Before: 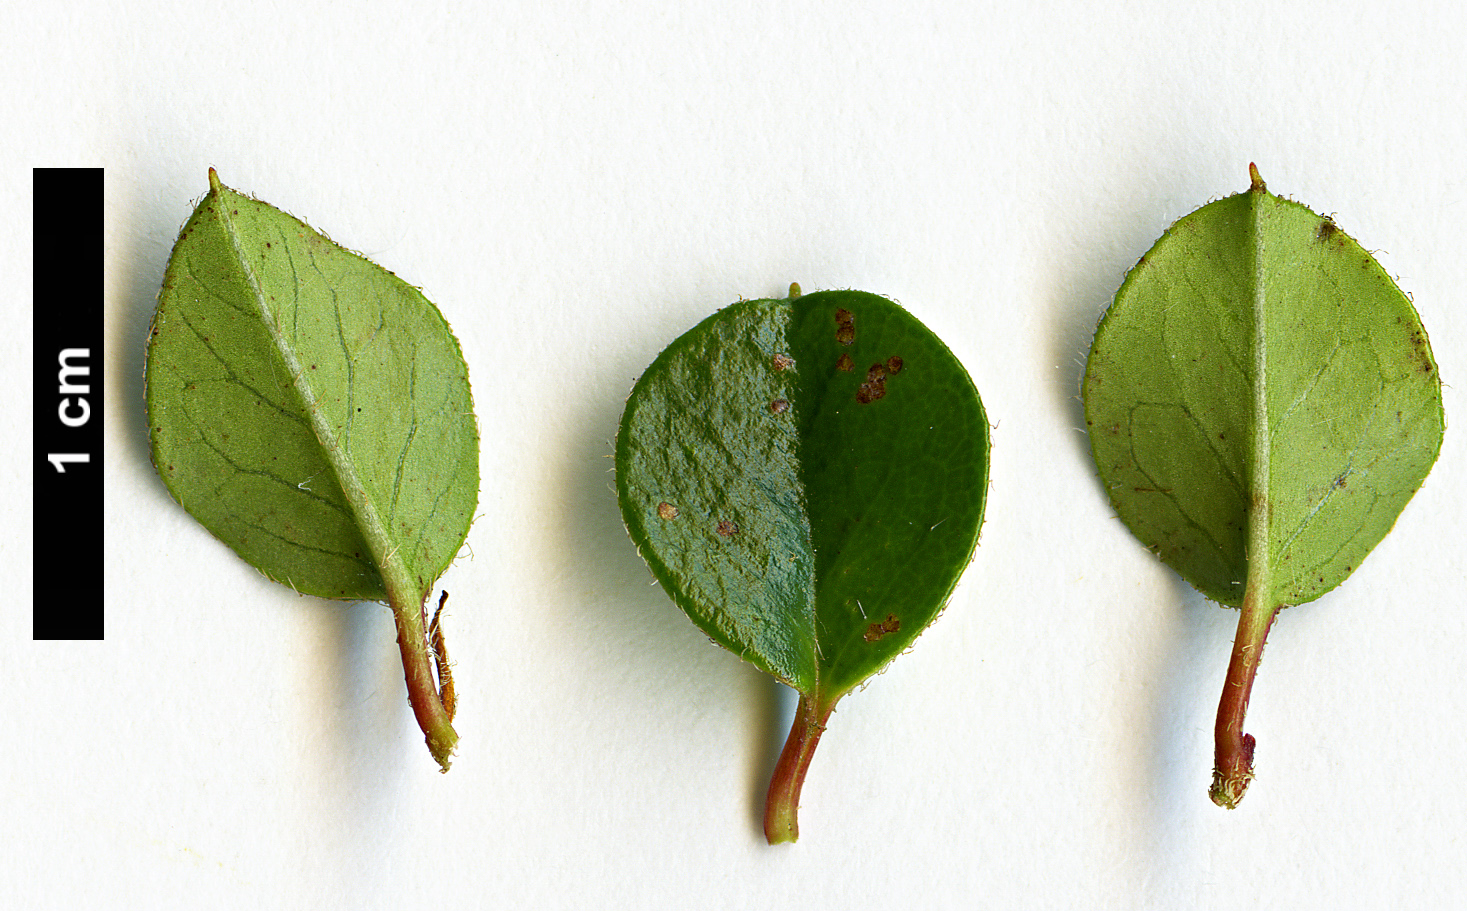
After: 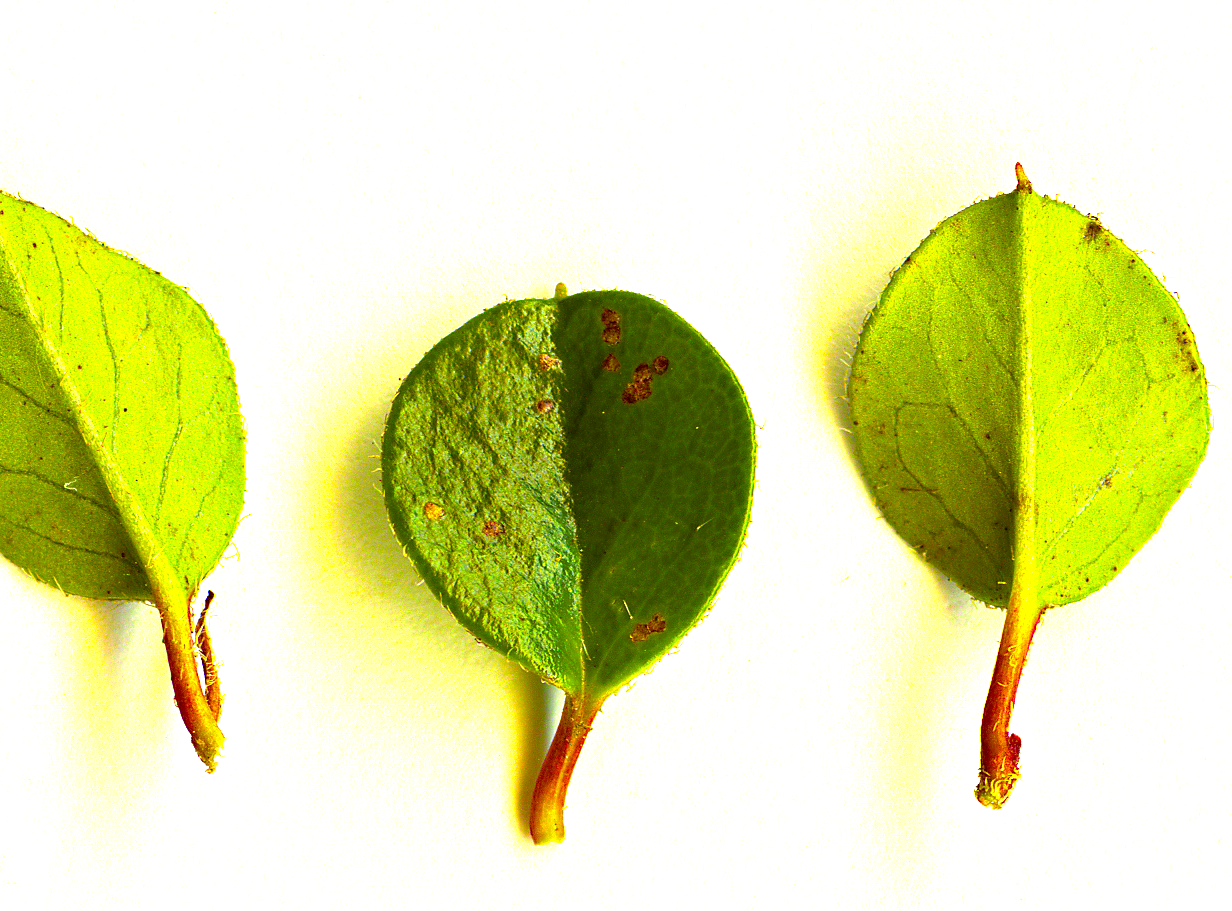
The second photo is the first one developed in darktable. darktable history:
crop: left 15.983%
exposure: black level correction 0, exposure 0.891 EV, compensate exposure bias true, compensate highlight preservation false
color balance rgb: power › chroma 0.678%, power › hue 60°, perceptual saturation grading › global saturation 37.291%, perceptual saturation grading › shadows 36.072%, perceptual brilliance grading › highlights 11.495%, global vibrance 14.895%
color correction: highlights a* -0.526, highlights b* 39.94, shadows a* 9.42, shadows b* -0.266
